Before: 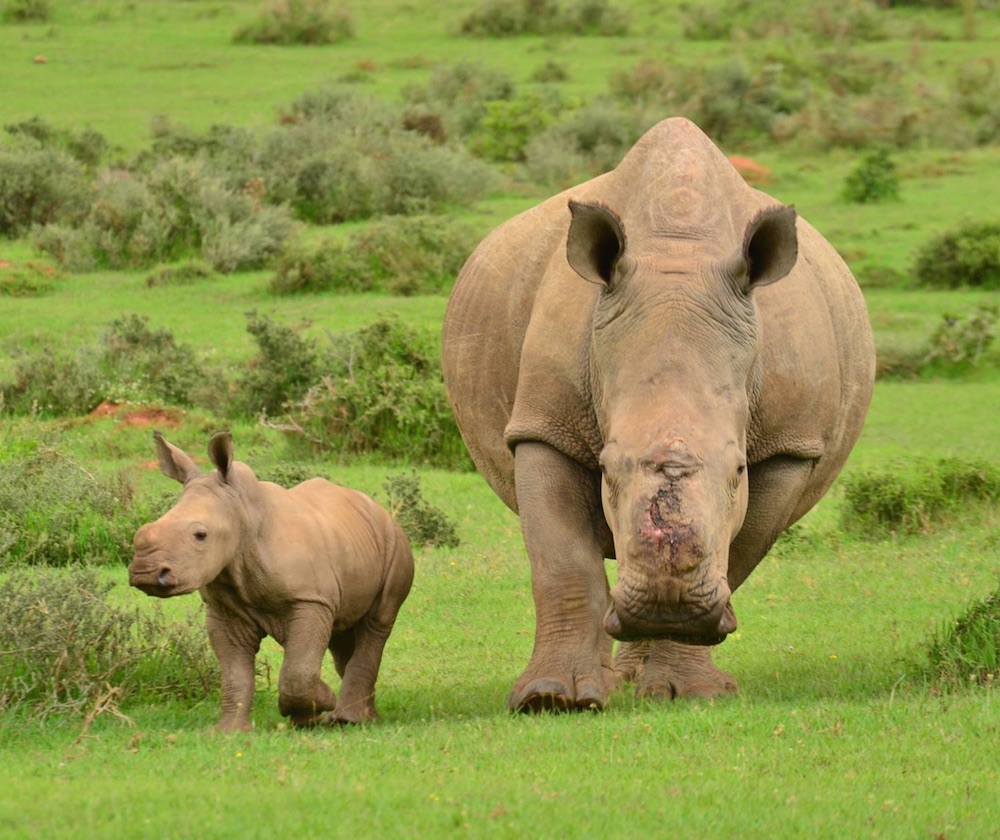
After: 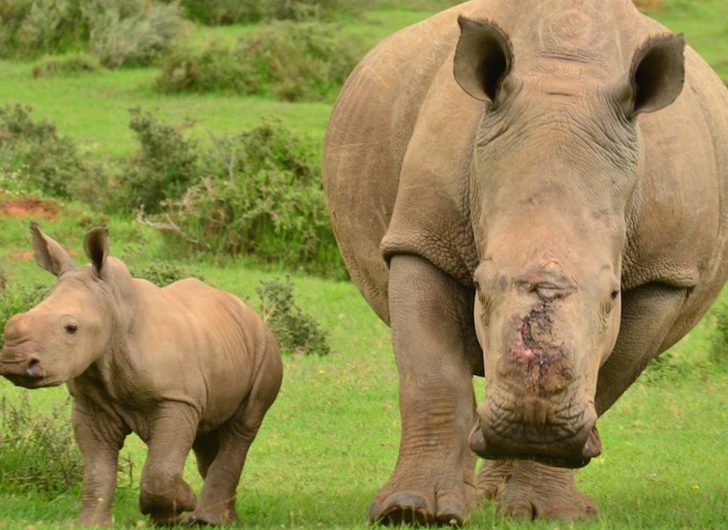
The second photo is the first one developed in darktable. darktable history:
crop and rotate: angle -3.37°, left 9.79%, top 20.73%, right 12.42%, bottom 11.82%
